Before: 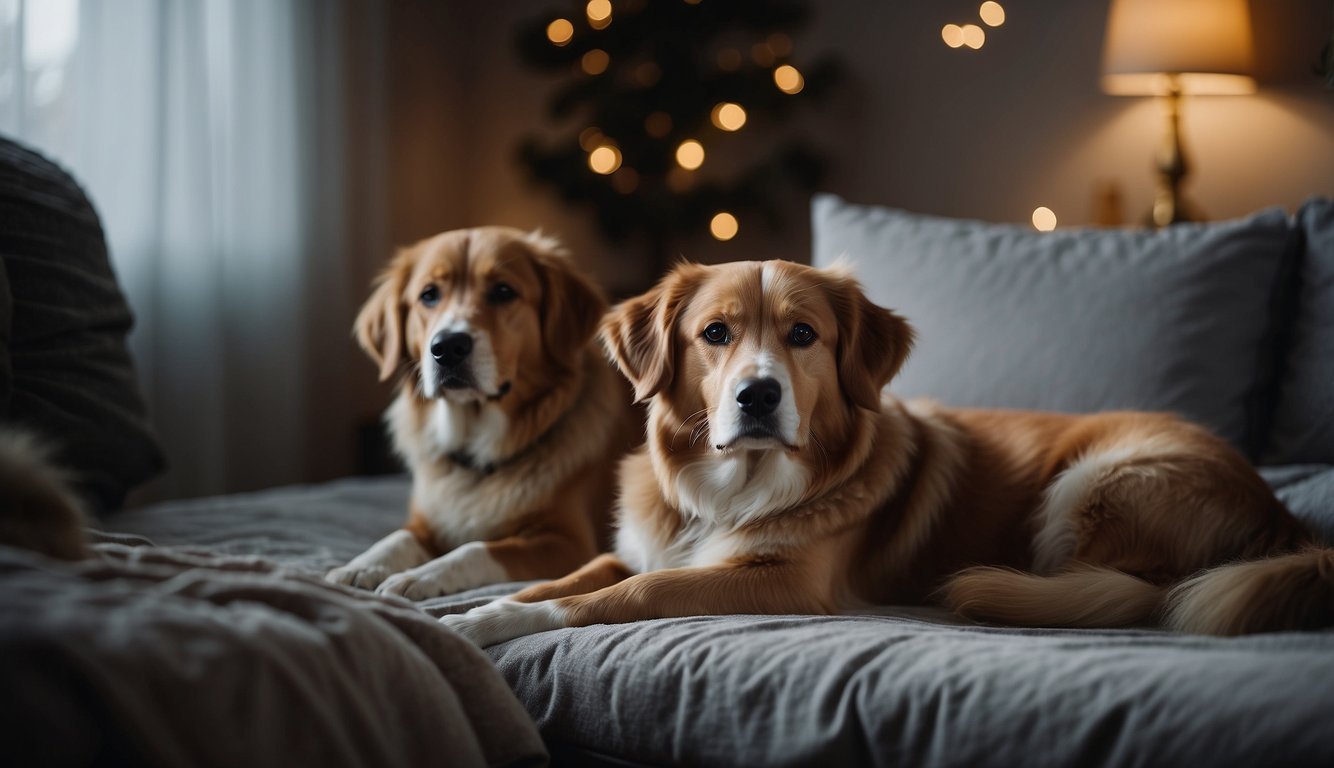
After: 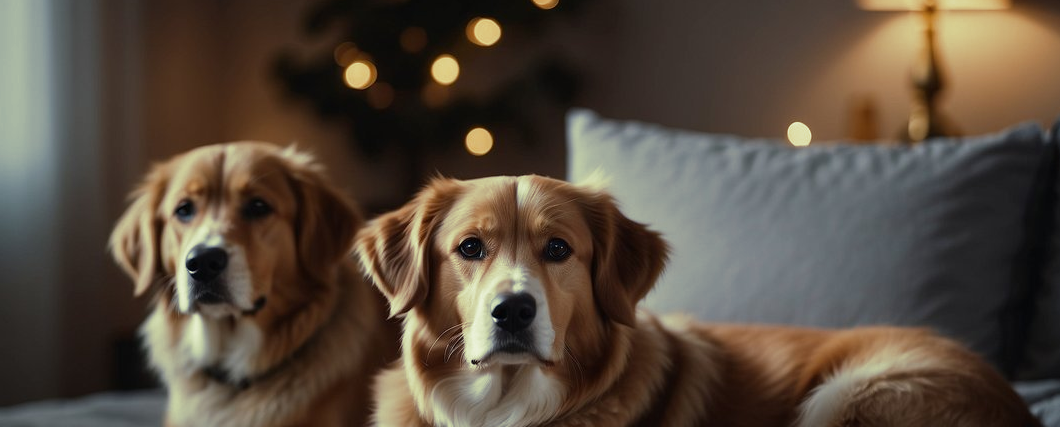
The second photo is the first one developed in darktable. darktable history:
crop: left 18.38%, top 11.092%, right 2.134%, bottom 33.217%
split-toning: shadows › hue 290.82°, shadows › saturation 0.34, highlights › saturation 0.38, balance 0, compress 50%
